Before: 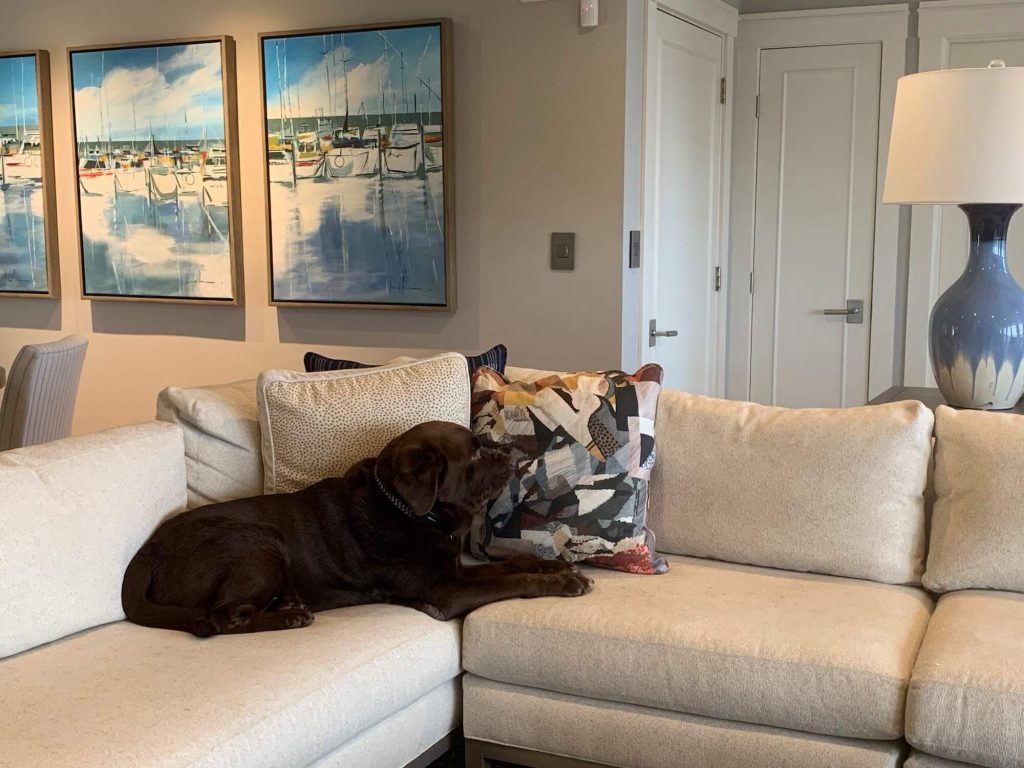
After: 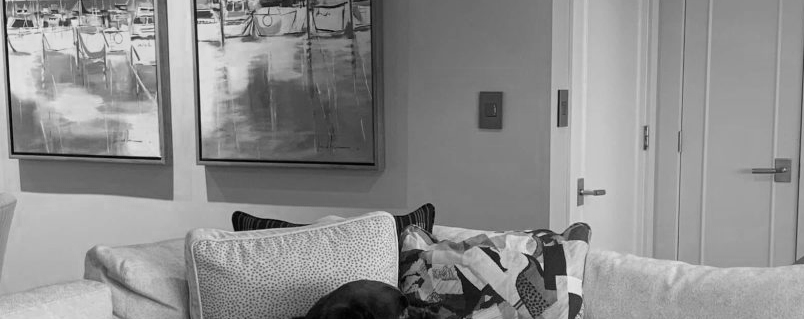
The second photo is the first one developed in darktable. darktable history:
color zones: curves: ch0 [(0.004, 0.588) (0.116, 0.636) (0.259, 0.476) (0.423, 0.464) (0.75, 0.5)]; ch1 [(0, 0) (0.143, 0) (0.286, 0) (0.429, 0) (0.571, 0) (0.714, 0) (0.857, 0)]
exposure: exposure -0.21 EV, compensate highlight preservation false
crop: left 7.036%, top 18.398%, right 14.379%, bottom 40.043%
